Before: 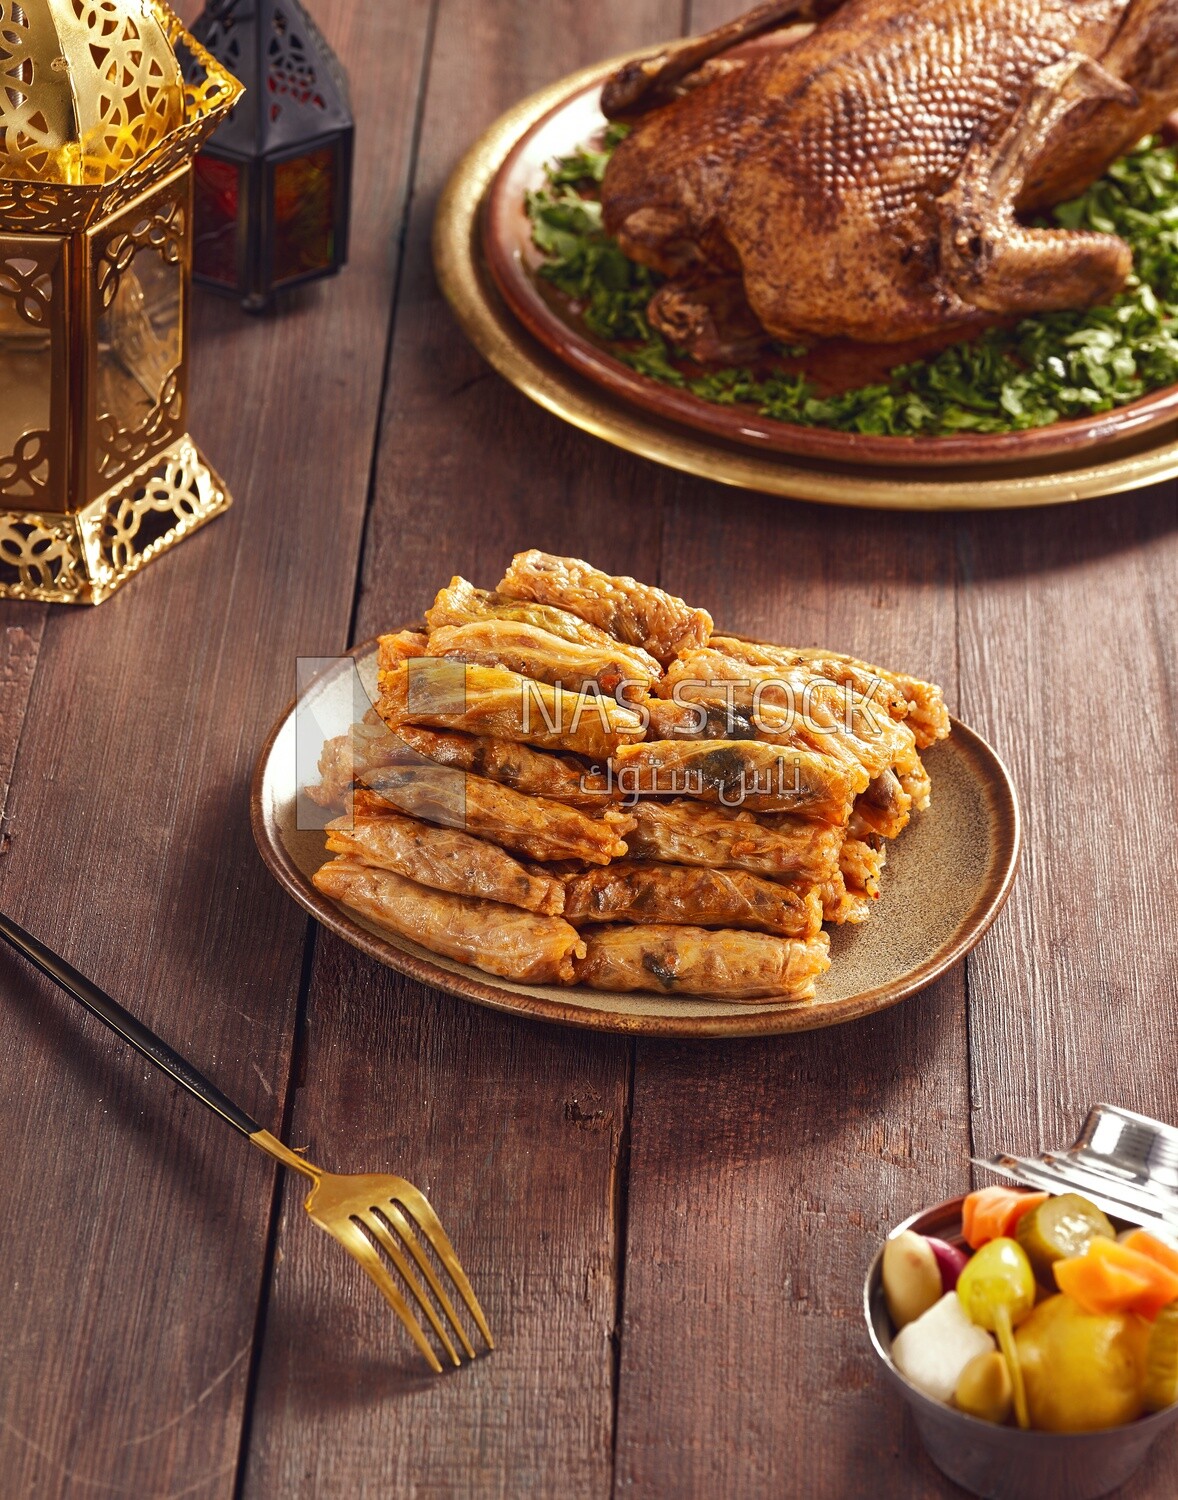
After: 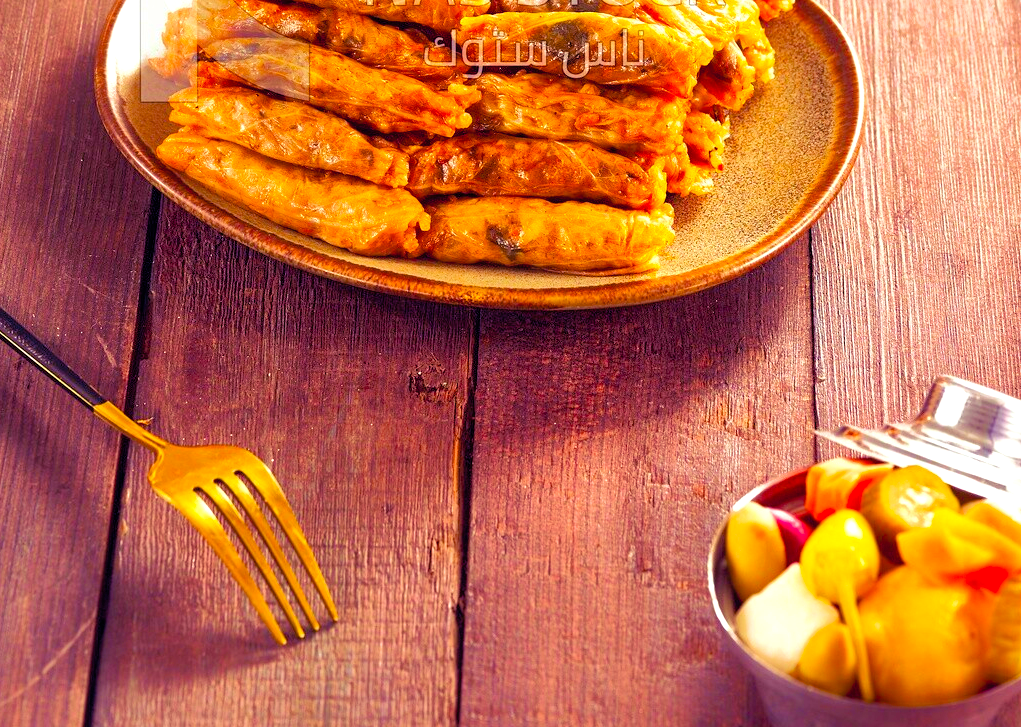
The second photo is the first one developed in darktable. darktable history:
velvia: strength 39.05%
color balance rgb: shadows lift › luminance 0.324%, shadows lift › chroma 6.887%, shadows lift › hue 298.55°, perceptual saturation grading › global saturation 31.263%
contrast brightness saturation: contrast 0.065, brightness 0.173, saturation 0.395
exposure: black level correction 0.004, exposure 0.42 EV, compensate highlight preservation false
crop and rotate: left 13.272%, top 48.587%, bottom 2.926%
